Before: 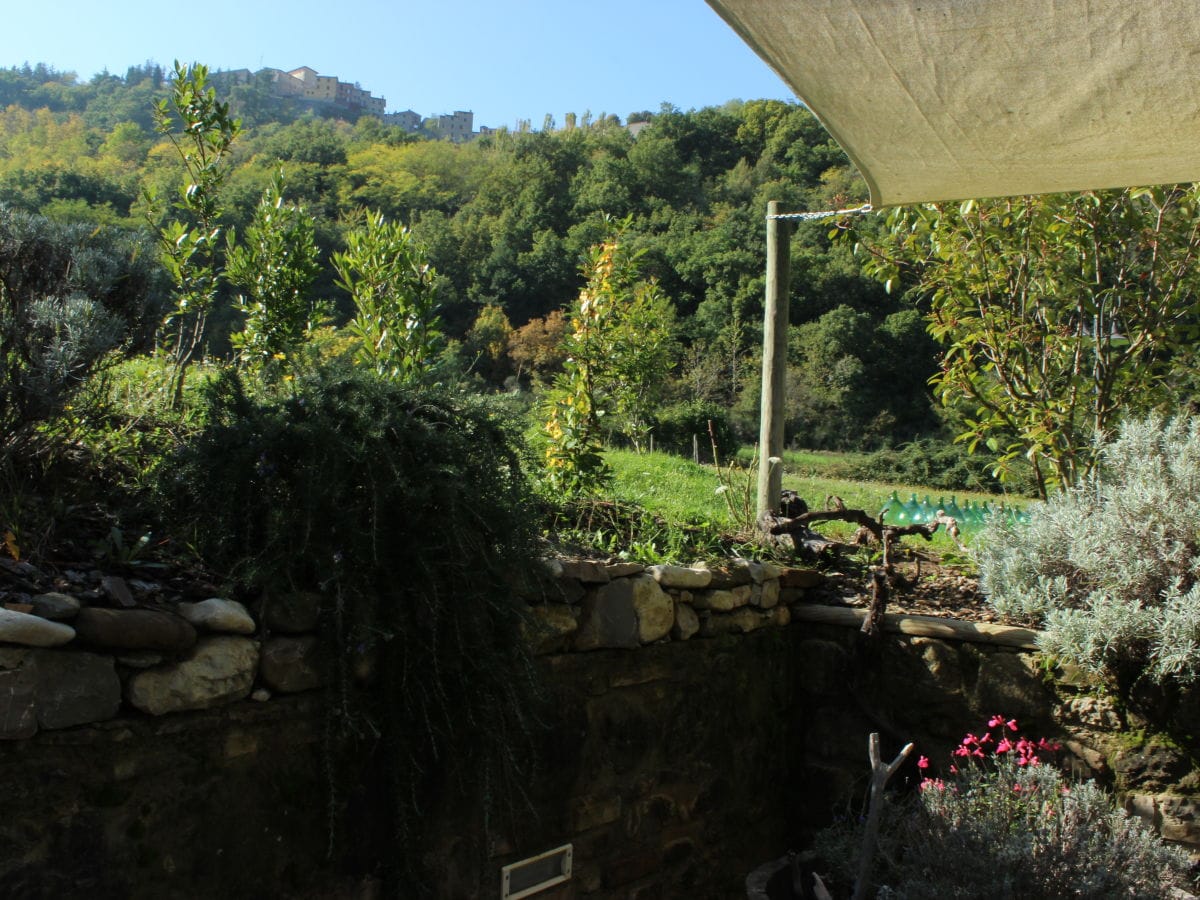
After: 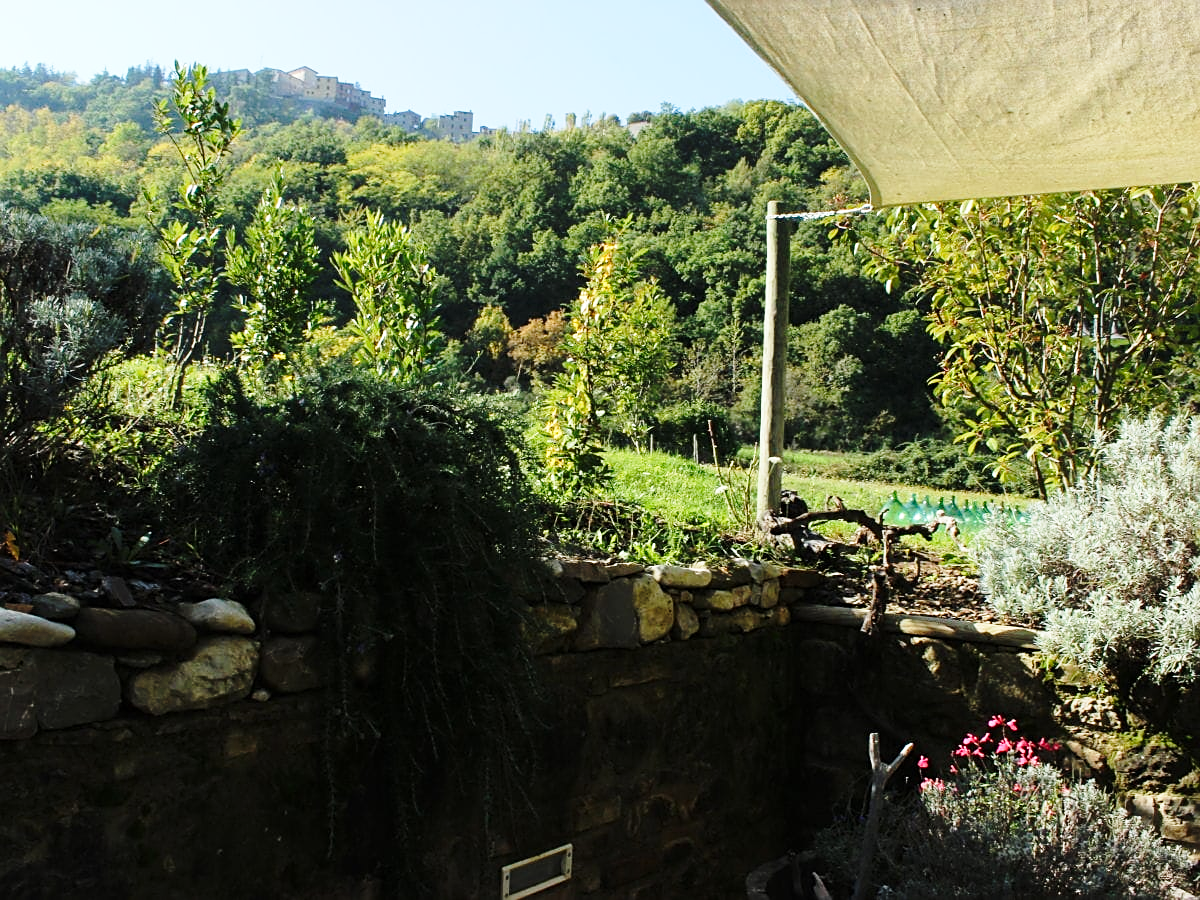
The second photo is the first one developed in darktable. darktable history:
base curve: curves: ch0 [(0, 0) (0.028, 0.03) (0.121, 0.232) (0.46, 0.748) (0.859, 0.968) (1, 1)], preserve colors none
sharpen: radius 1.919
